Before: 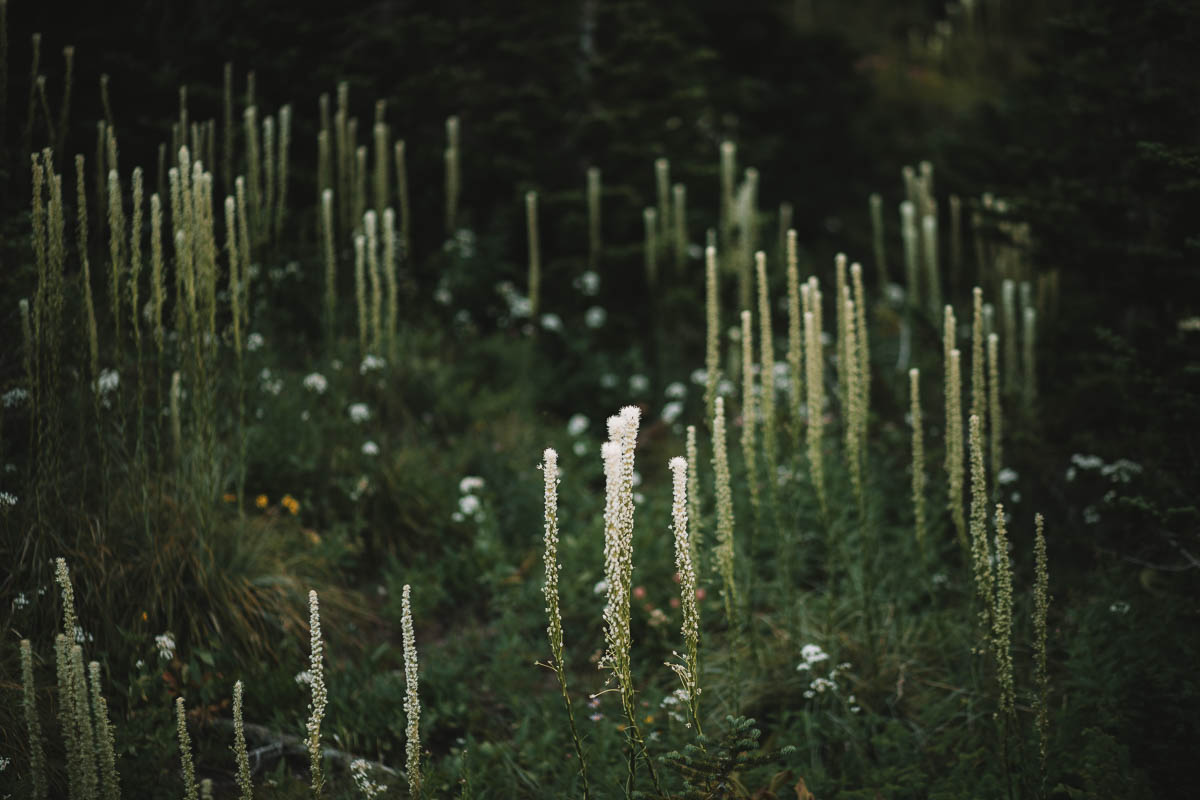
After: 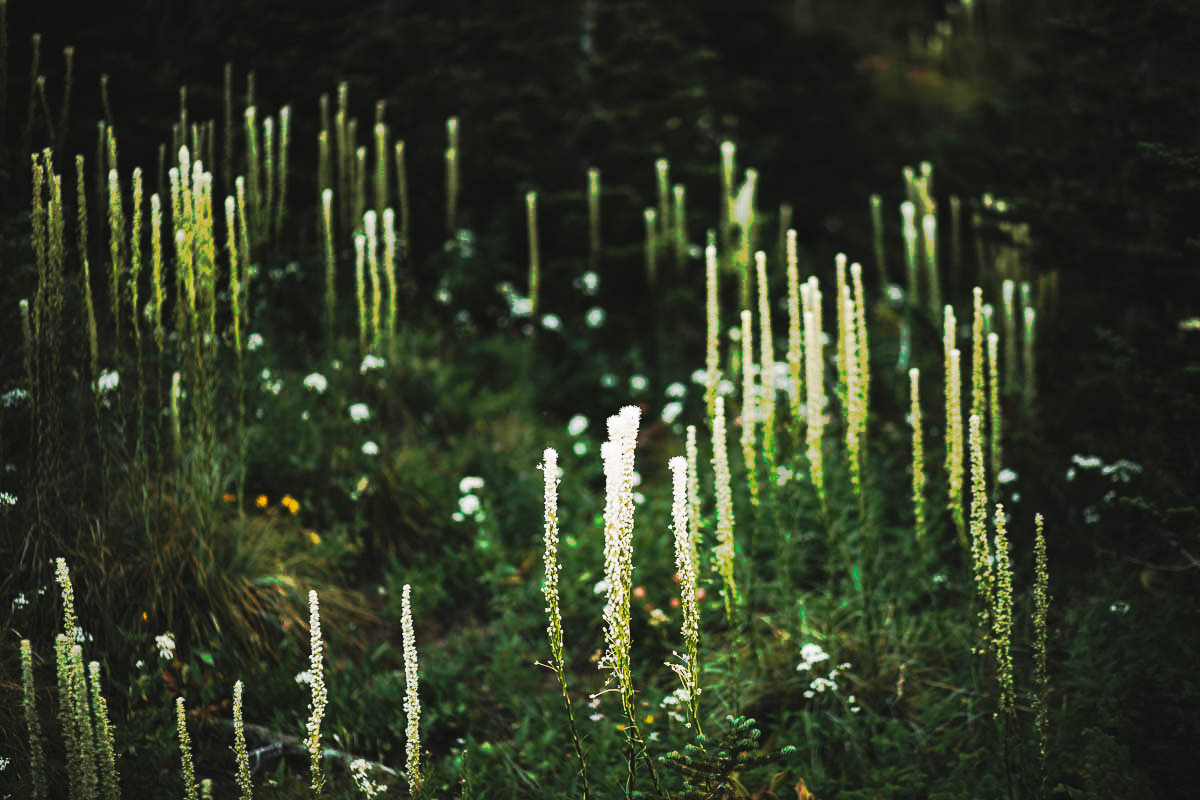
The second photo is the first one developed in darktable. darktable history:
shadows and highlights: shadows 20.55, highlights -20.99, soften with gaussian
tone curve: curves: ch0 [(0, 0) (0.003, 0.003) (0.011, 0.011) (0.025, 0.024) (0.044, 0.043) (0.069, 0.067) (0.1, 0.096) (0.136, 0.131) (0.177, 0.171) (0.224, 0.216) (0.277, 0.267) (0.335, 0.323) (0.399, 0.384) (0.468, 0.451) (0.543, 0.678) (0.623, 0.734) (0.709, 0.795) (0.801, 0.859) (0.898, 0.928) (1, 1)], preserve colors none
base curve: curves: ch0 [(0, 0) (0.028, 0.03) (0.121, 0.232) (0.46, 0.748) (0.859, 0.968) (1, 1)], preserve colors none
